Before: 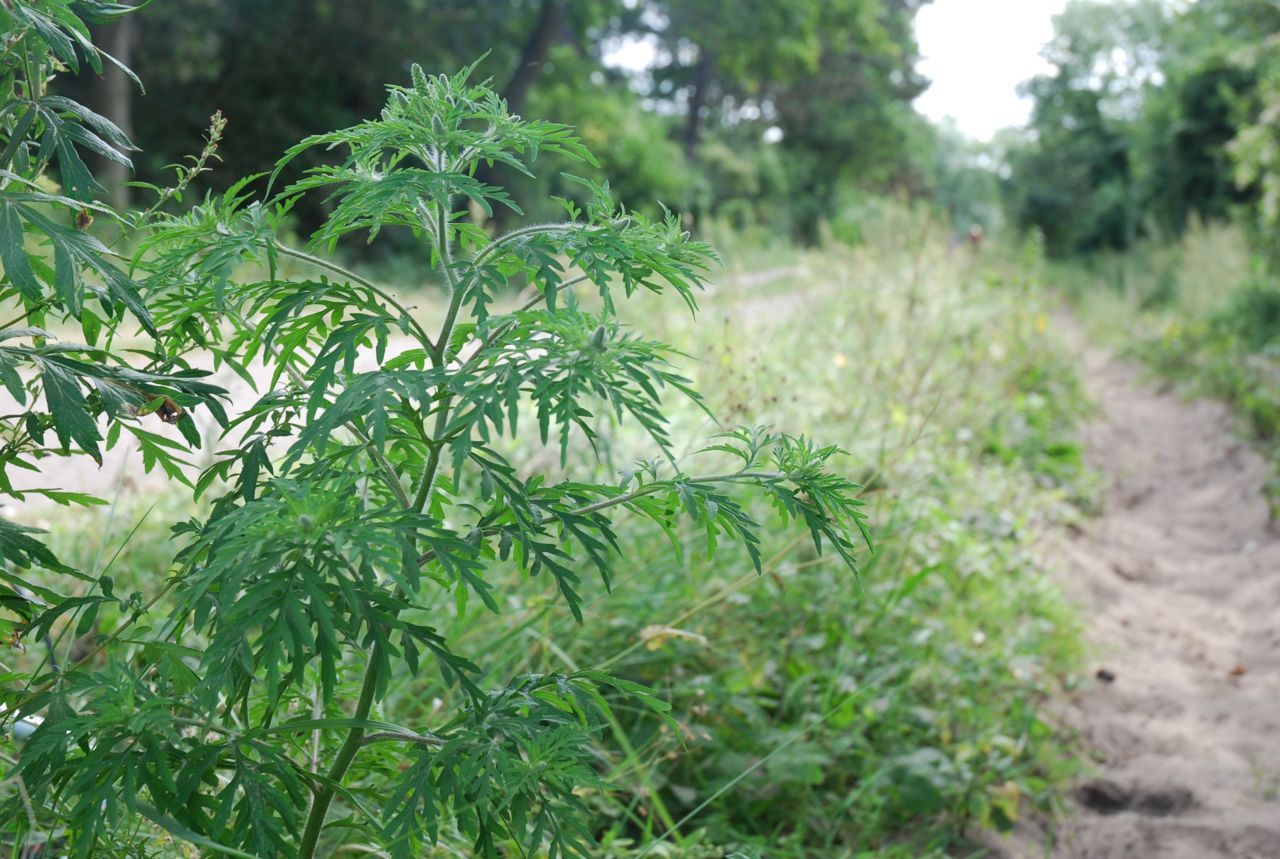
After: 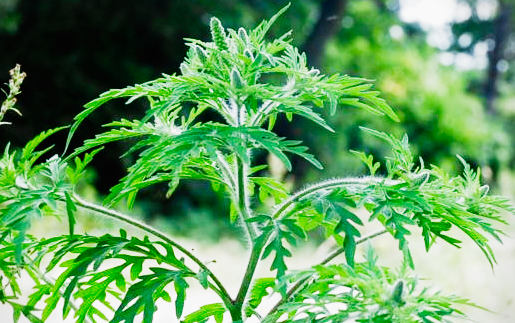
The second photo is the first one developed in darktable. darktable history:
color zones: curves: ch0 [(0, 0.5) (0.143, 0.5) (0.286, 0.5) (0.429, 0.504) (0.571, 0.5) (0.714, 0.509) (0.857, 0.5) (1, 0.5)]; ch1 [(0, 0.425) (0.143, 0.425) (0.286, 0.375) (0.429, 0.405) (0.571, 0.5) (0.714, 0.47) (0.857, 0.425) (1, 0.435)]; ch2 [(0, 0.5) (0.143, 0.5) (0.286, 0.5) (0.429, 0.517) (0.571, 0.5) (0.714, 0.51) (0.857, 0.5) (1, 0.5)], mix -137.98%
vignetting: fall-off start 97.34%, fall-off radius 78.23%, center (-0.033, -0.036), width/height ratio 1.113
tone curve: curves: ch0 [(0, 0) (0.003, 0.008) (0.011, 0.008) (0.025, 0.011) (0.044, 0.017) (0.069, 0.026) (0.1, 0.039) (0.136, 0.054) (0.177, 0.093) (0.224, 0.15) (0.277, 0.21) (0.335, 0.285) (0.399, 0.366) (0.468, 0.462) (0.543, 0.564) (0.623, 0.679) (0.709, 0.79) (0.801, 0.883) (0.898, 0.95) (1, 1)], preserve colors none
filmic rgb: black relative exposure -5.04 EV, white relative exposure 3.96 EV, hardness 2.89, contrast 1.299, add noise in highlights 0.002, preserve chrominance no, color science v3 (2019), use custom middle-gray values true, contrast in highlights soft
exposure: exposure 0.493 EV, compensate exposure bias true, compensate highlight preservation false
crop: left 15.723%, top 5.439%, right 43.991%, bottom 56.887%
